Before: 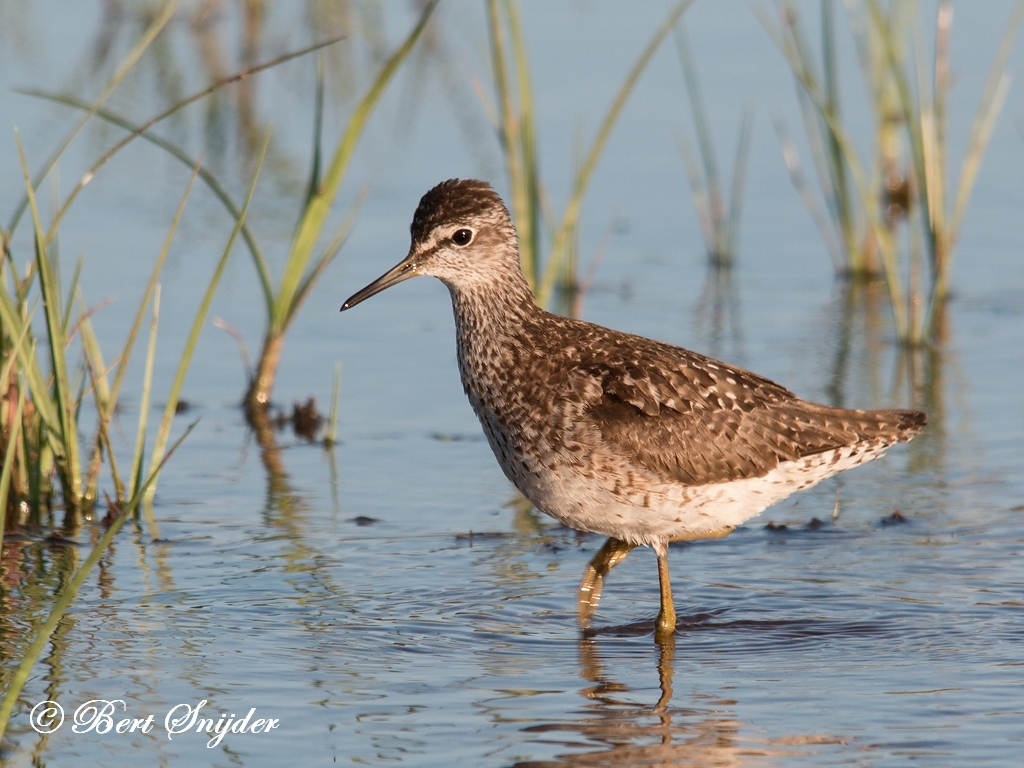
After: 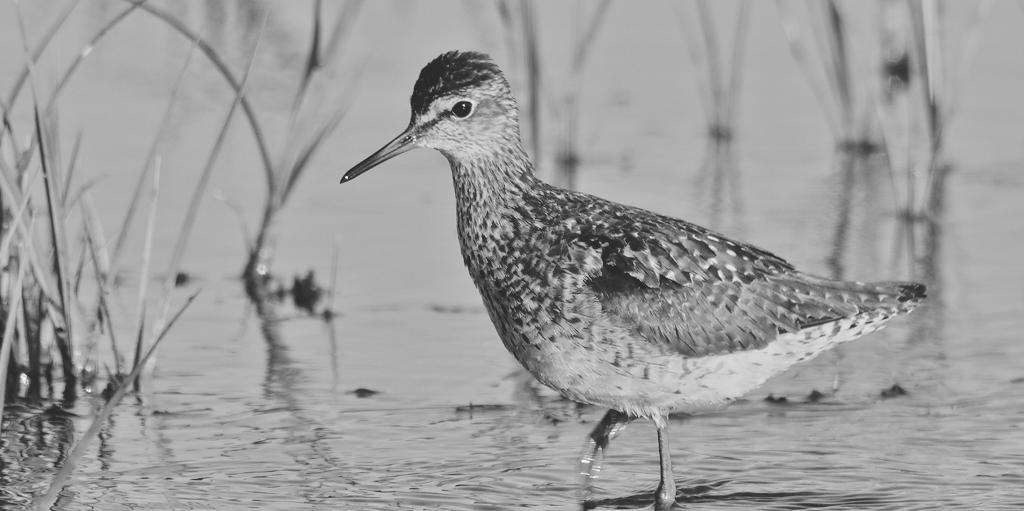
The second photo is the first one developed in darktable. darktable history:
exposure: black level correction 0.011, exposure -0.478 EV, compensate highlight preservation false
base curve: curves: ch0 [(0, 0.024) (0.055, 0.065) (0.121, 0.166) (0.236, 0.319) (0.693, 0.726) (1, 1)], preserve colors none
color calibration: output gray [0.31, 0.36, 0.33, 0], gray › normalize channels true, illuminant same as pipeline (D50), adaptation XYZ, x 0.346, y 0.359, gamut compression 0
crop: top 16.727%, bottom 16.727%
tone equalizer: -7 EV 0.15 EV, -6 EV 0.6 EV, -5 EV 1.15 EV, -4 EV 1.33 EV, -3 EV 1.15 EV, -2 EV 0.6 EV, -1 EV 0.15 EV, mask exposure compensation -0.5 EV
